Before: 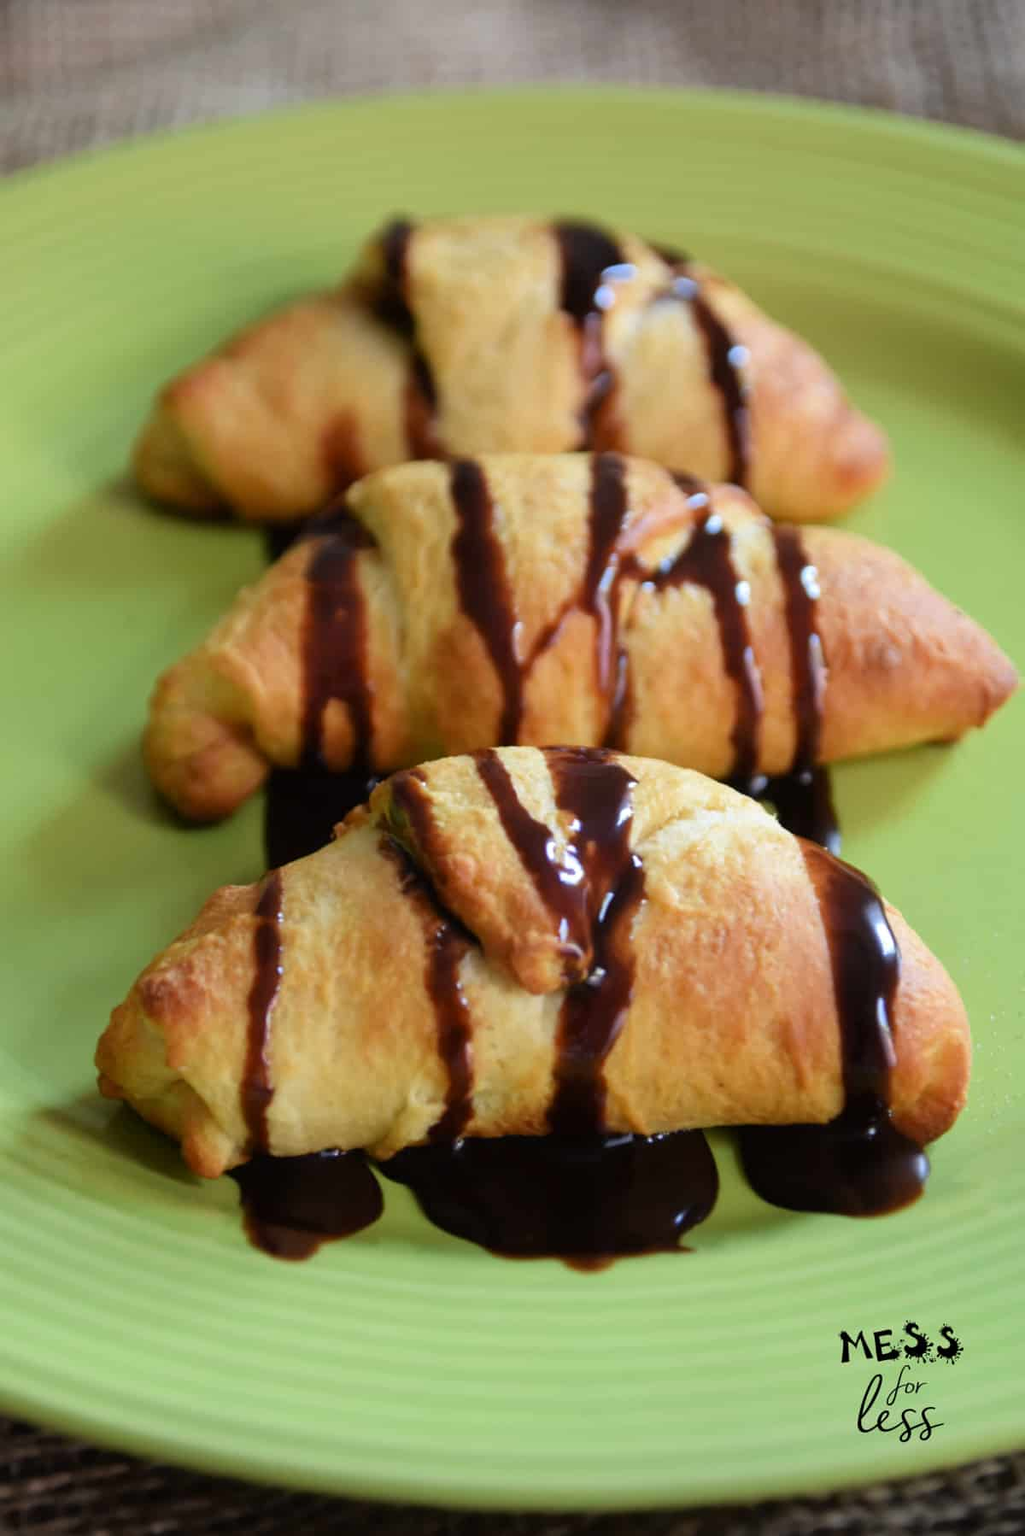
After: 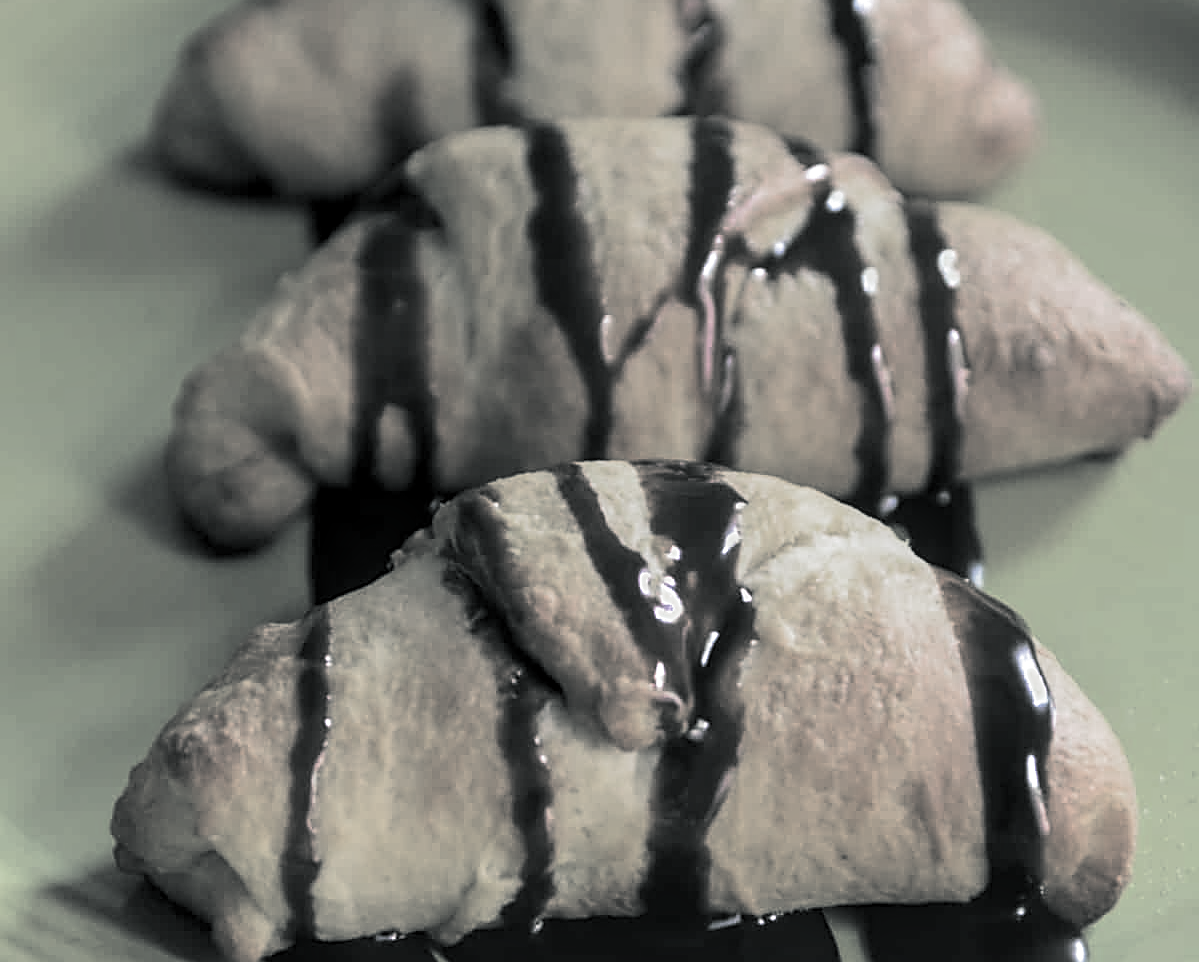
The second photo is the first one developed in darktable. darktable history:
crop and rotate: top 23.043%, bottom 23.437%
sharpen: amount 0.575
split-toning: shadows › hue 190.8°, shadows › saturation 0.05, highlights › hue 54°, highlights › saturation 0.05, compress 0%
color zones: curves: ch0 [(0, 0.613) (0.01, 0.613) (0.245, 0.448) (0.498, 0.529) (0.642, 0.665) (0.879, 0.777) (0.99, 0.613)]; ch1 [(0, 0.272) (0.219, 0.127) (0.724, 0.346)]
contrast brightness saturation: contrast 0.2, brightness 0.16, saturation 0.22
local contrast: on, module defaults
color correction: highlights b* 3
graduated density: rotation 5.63°, offset 76.9
